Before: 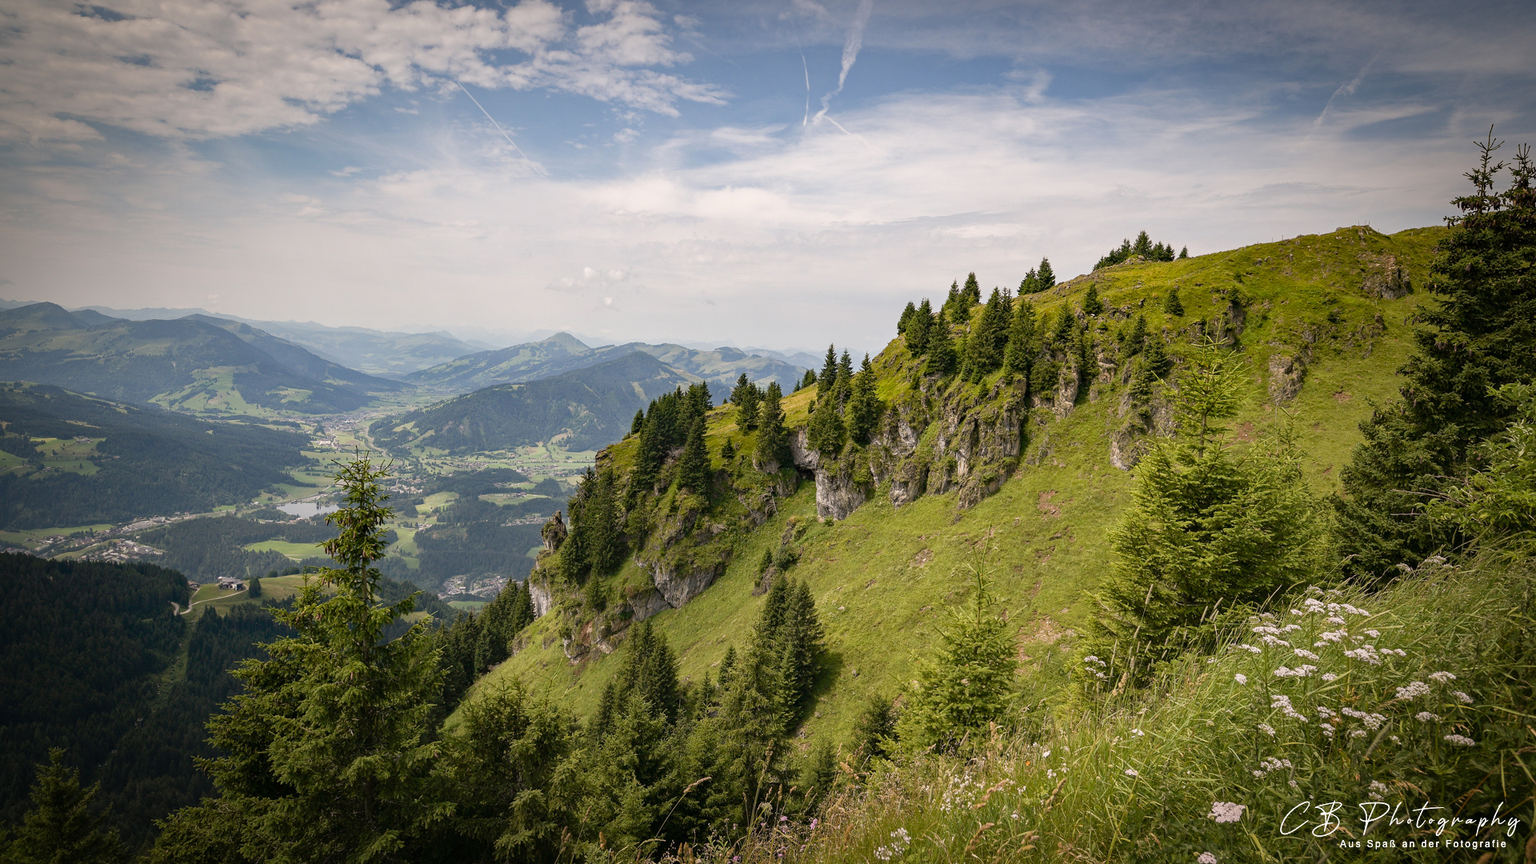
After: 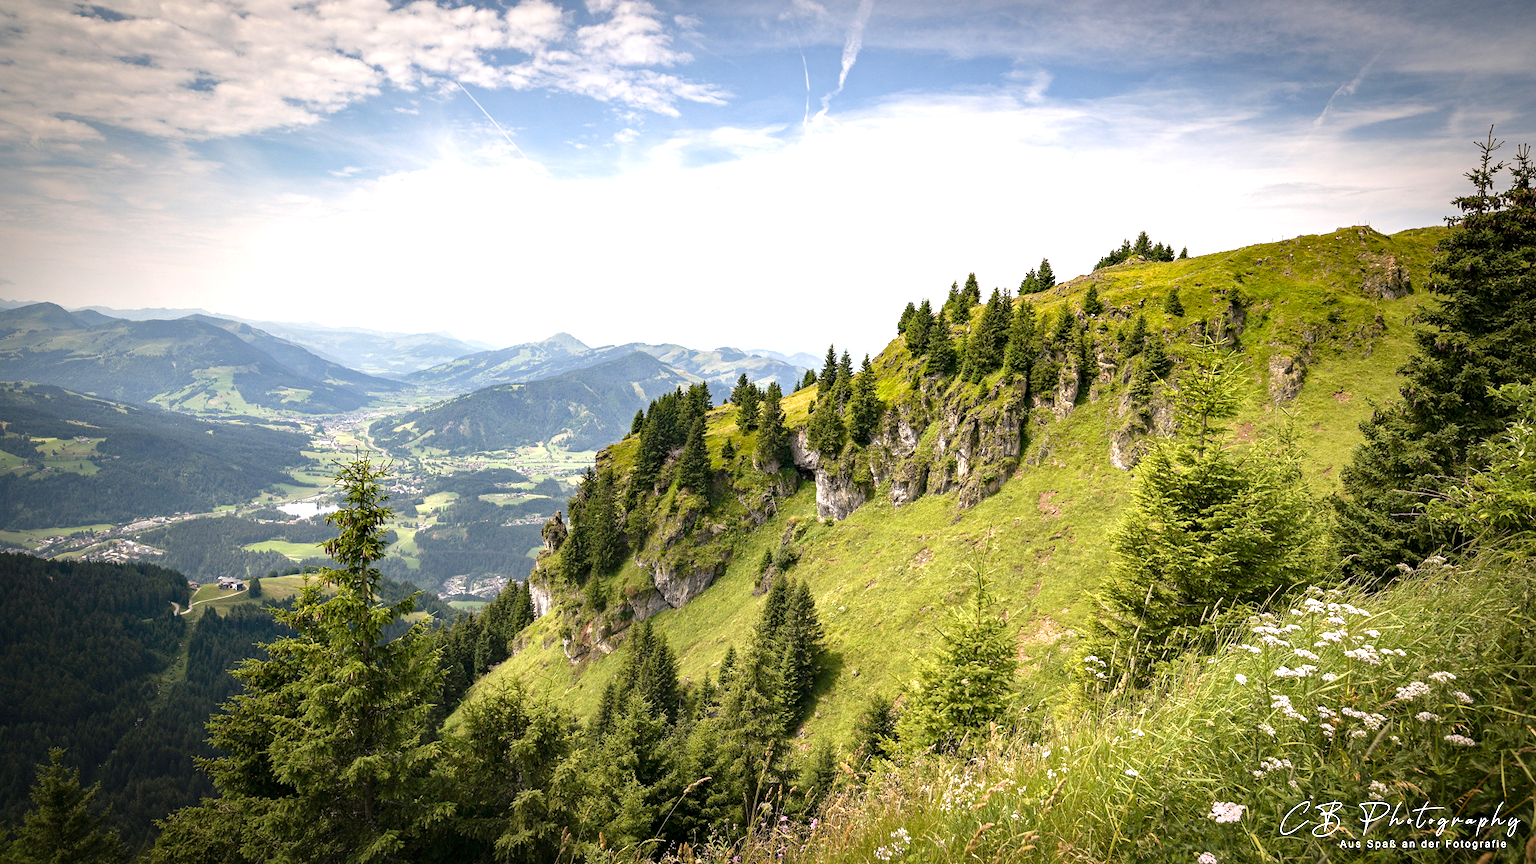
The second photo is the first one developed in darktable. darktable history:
exposure: black level correction 0, exposure 0.897 EV, compensate highlight preservation false
contrast equalizer: octaves 7, y [[0.524 ×6], [0.512 ×6], [0.379 ×6], [0 ×6], [0 ×6]]
